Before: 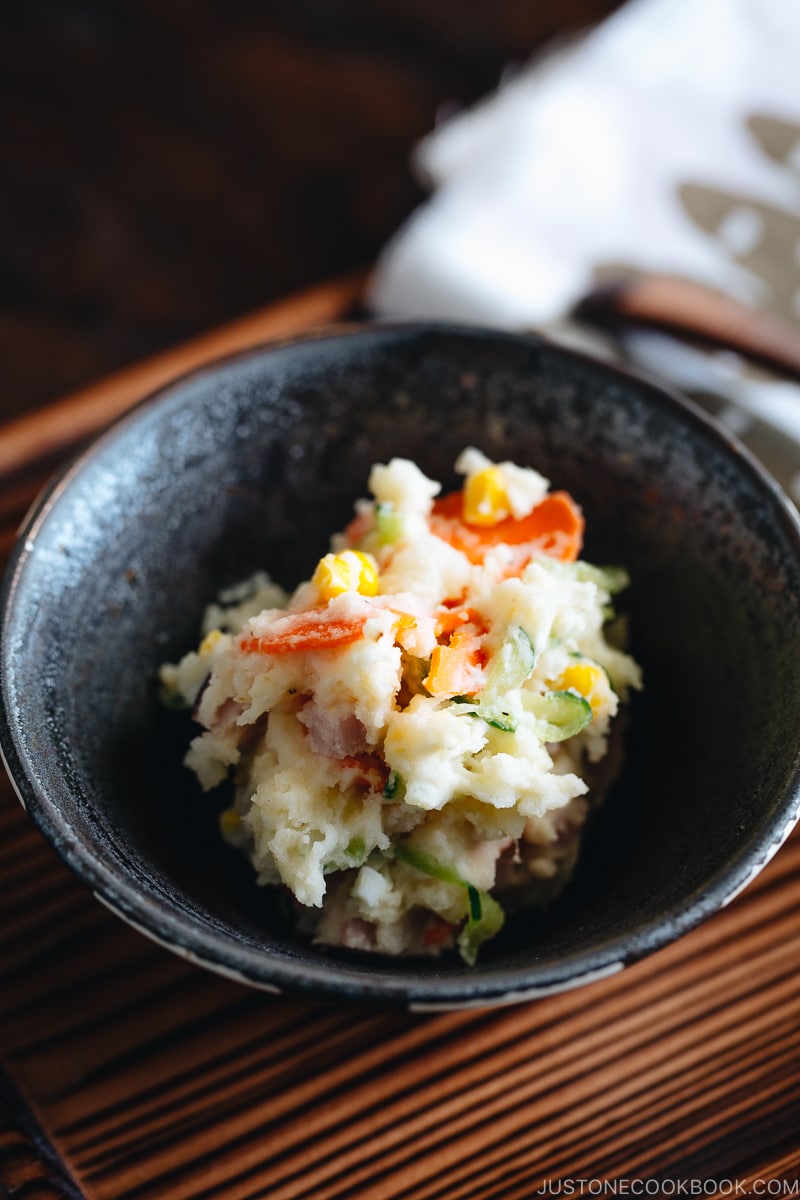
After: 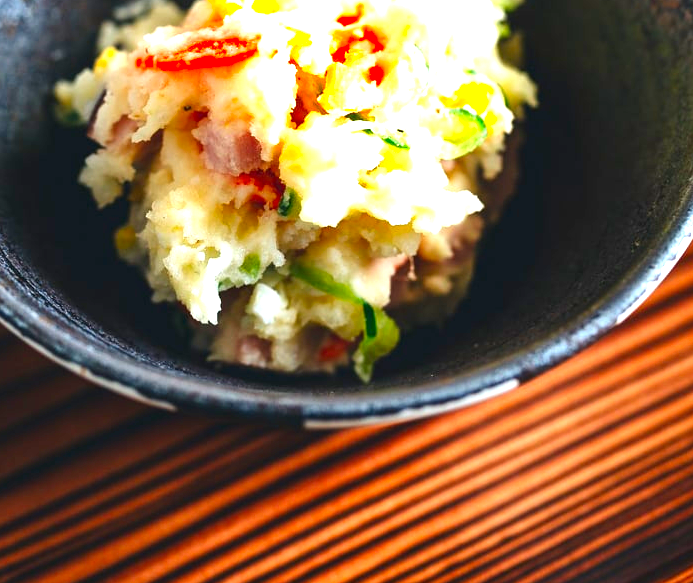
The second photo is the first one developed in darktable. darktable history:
exposure: black level correction 0, exposure 1.457 EV, compensate exposure bias true, compensate highlight preservation false
contrast brightness saturation: saturation 0.498
crop and rotate: left 13.27%, top 48.619%, bottom 2.726%
